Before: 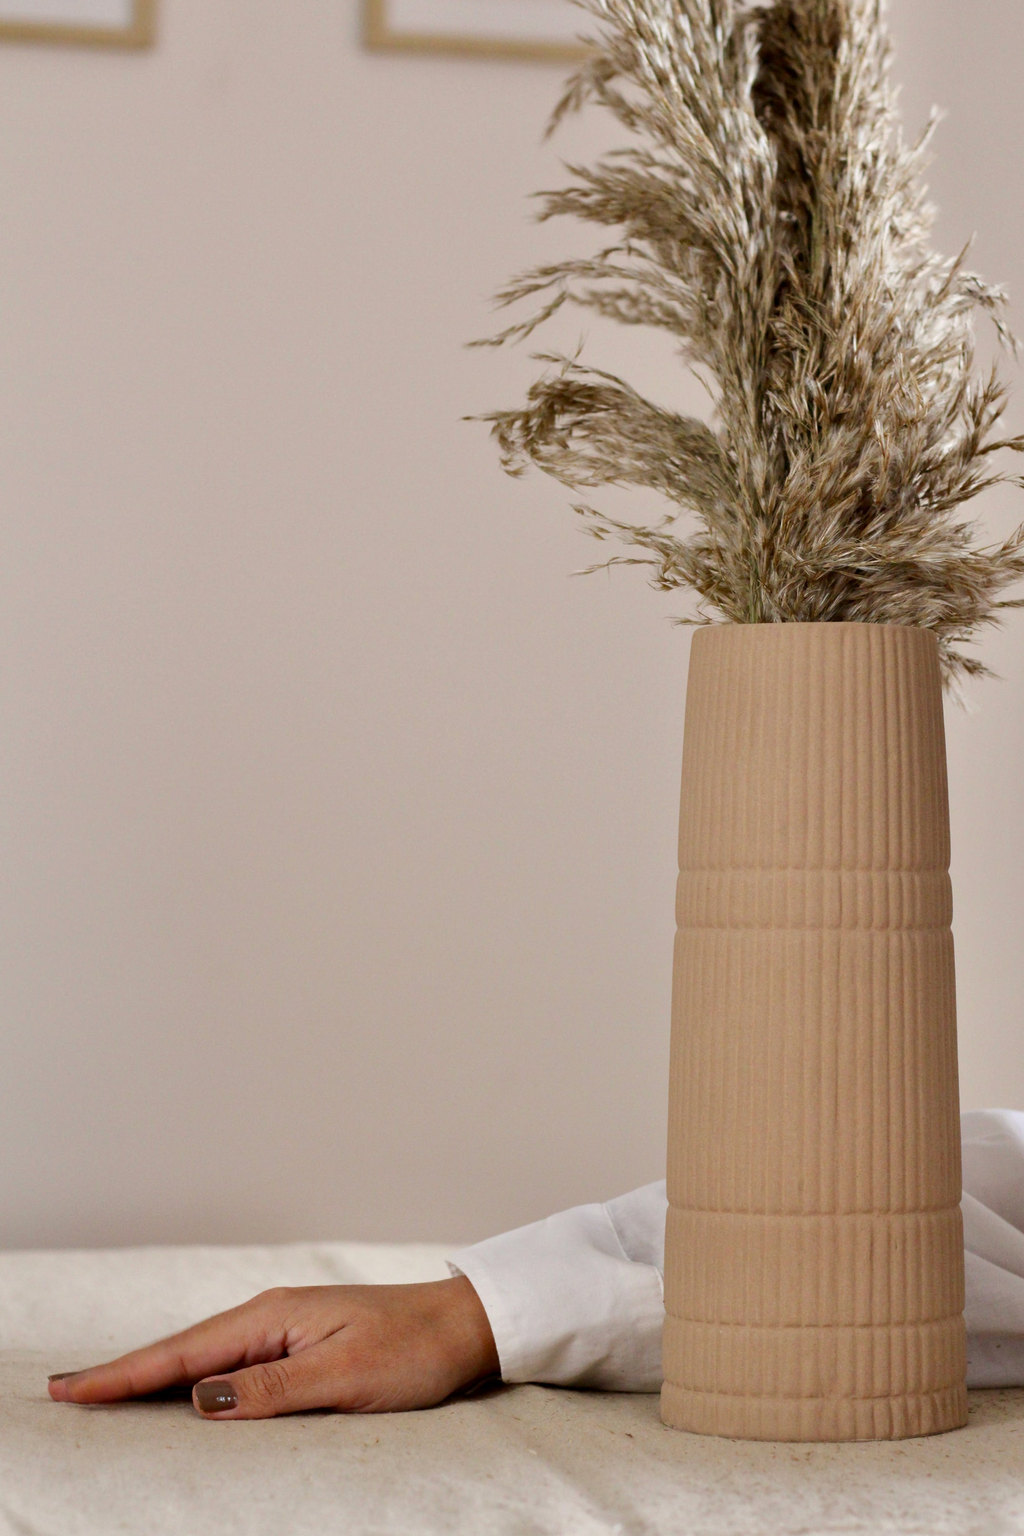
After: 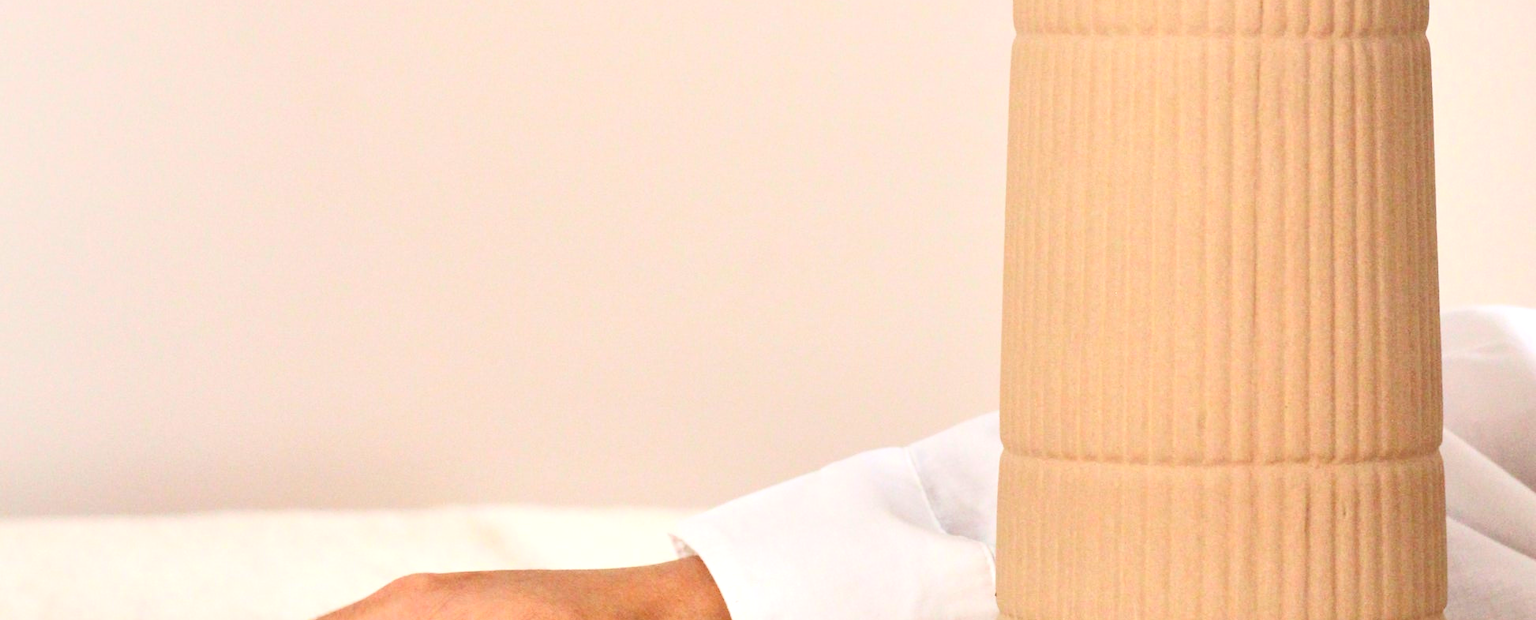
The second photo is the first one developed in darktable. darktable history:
exposure: exposure 0.605 EV, compensate highlight preservation false
contrast brightness saturation: contrast 0.198, brightness 0.164, saturation 0.226
crop and rotate: top 58.954%, bottom 14.119%
levels: levels [0, 0.492, 0.984]
